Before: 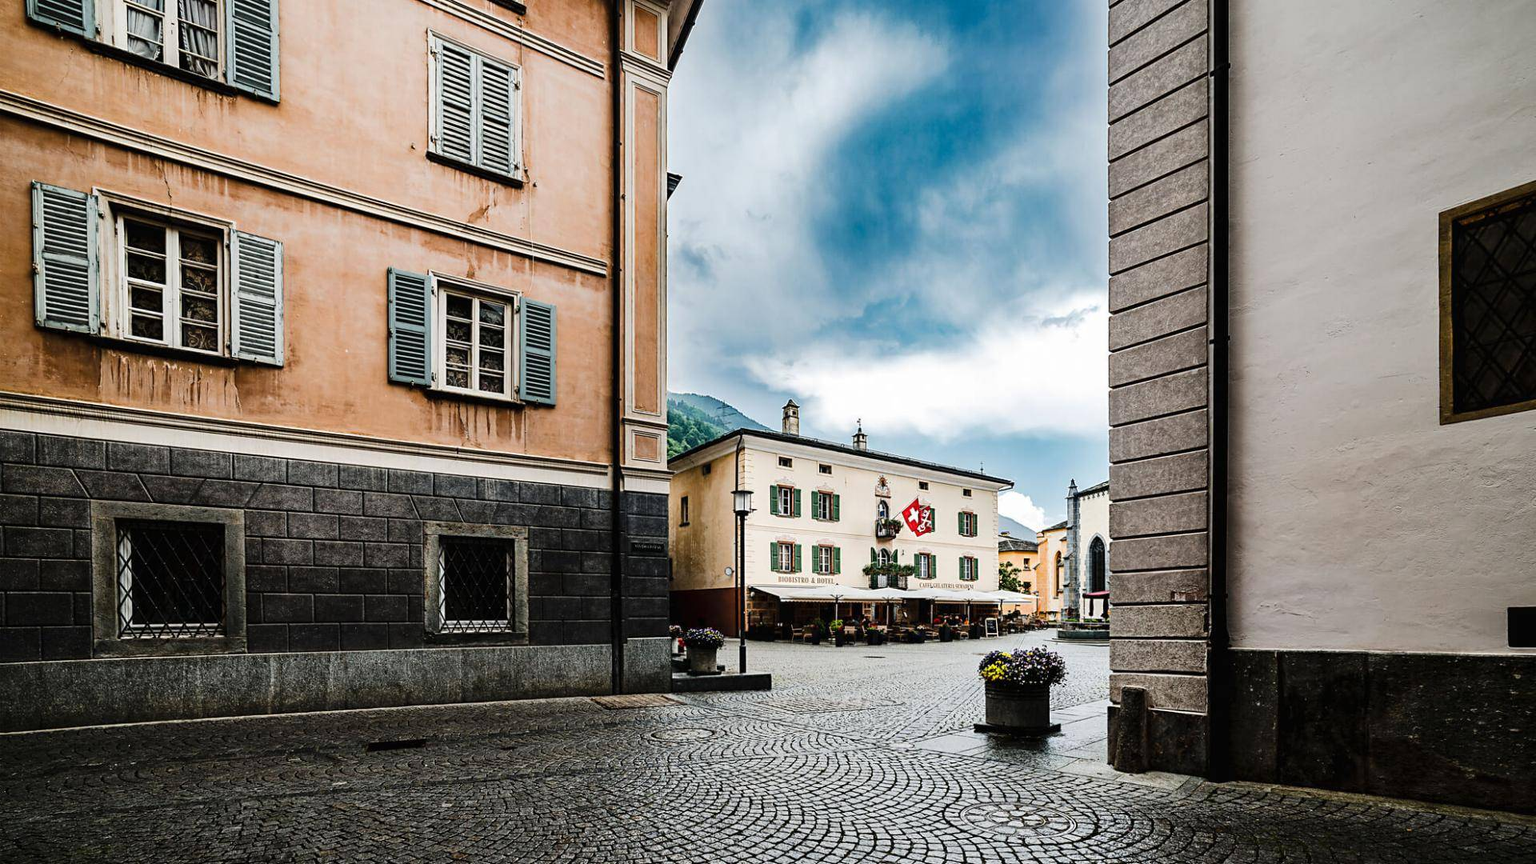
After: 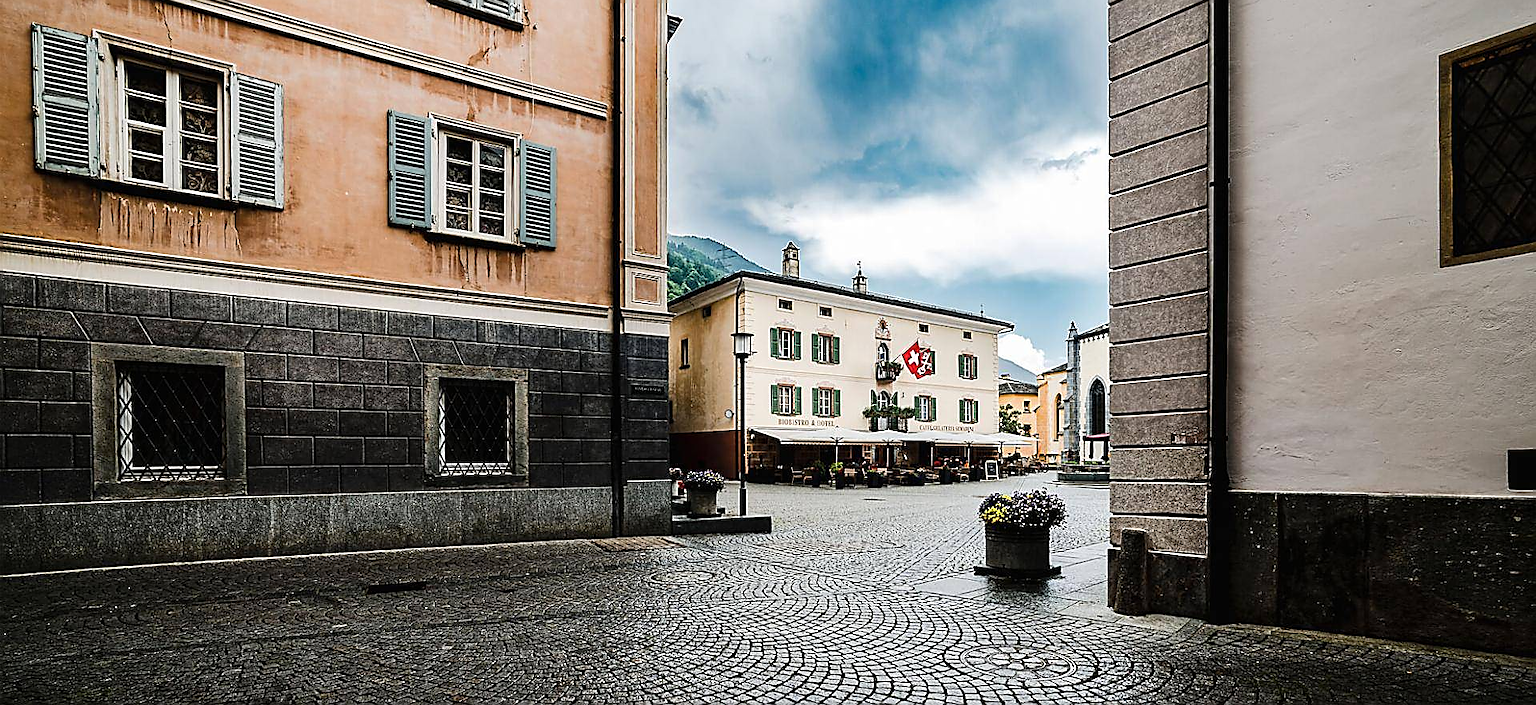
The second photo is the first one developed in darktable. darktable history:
sharpen: radius 1.362, amount 1.235, threshold 0.704
crop and rotate: top 18.299%
